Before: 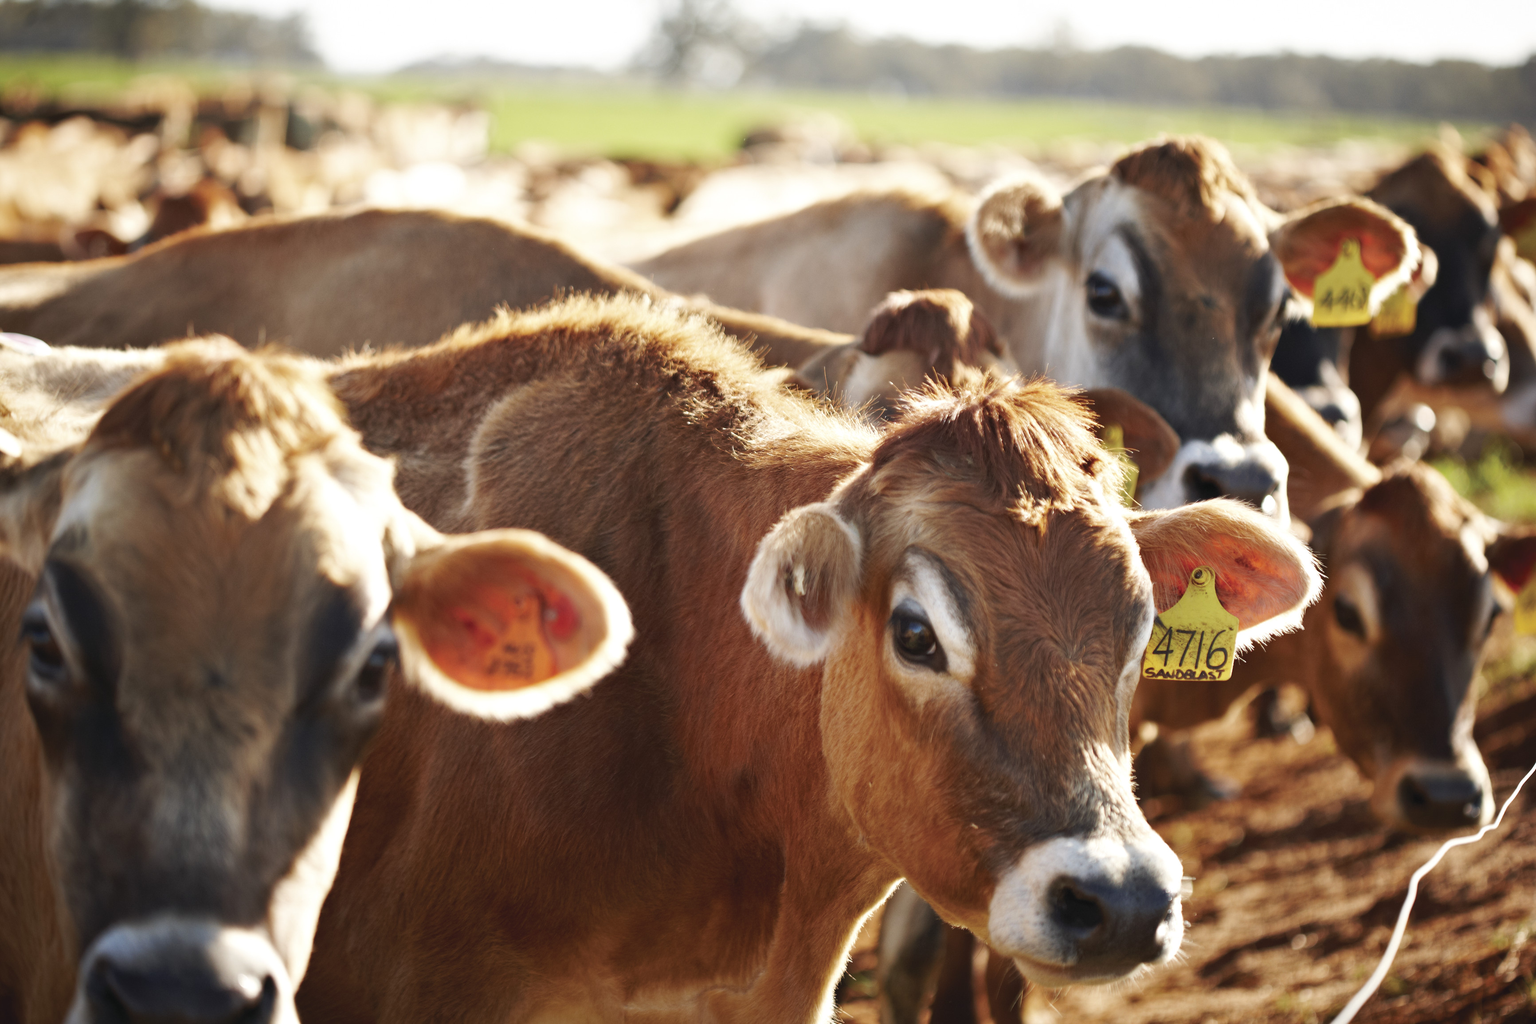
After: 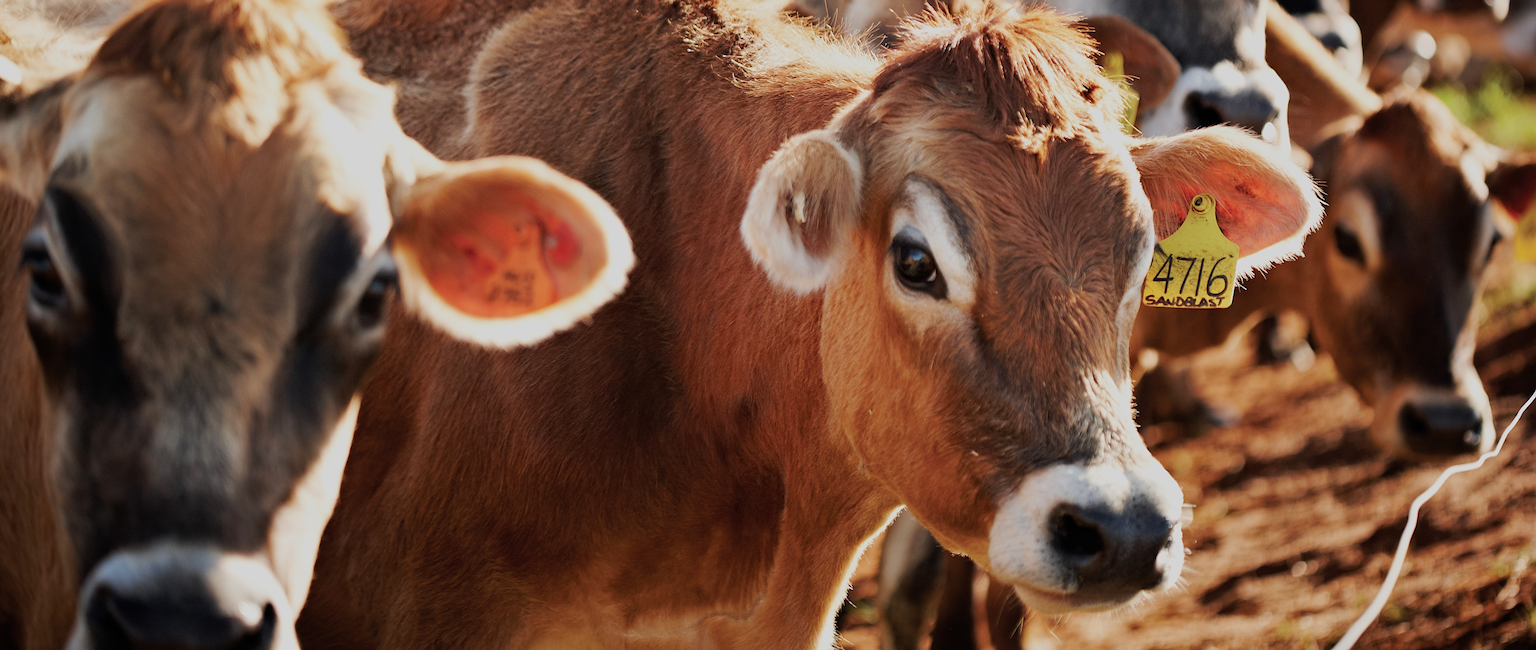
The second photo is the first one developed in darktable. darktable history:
contrast brightness saturation: saturation -0.05
filmic rgb: black relative exposure -7.65 EV, white relative exposure 4.56 EV, hardness 3.61
crop and rotate: top 36.435%
sharpen: on, module defaults
